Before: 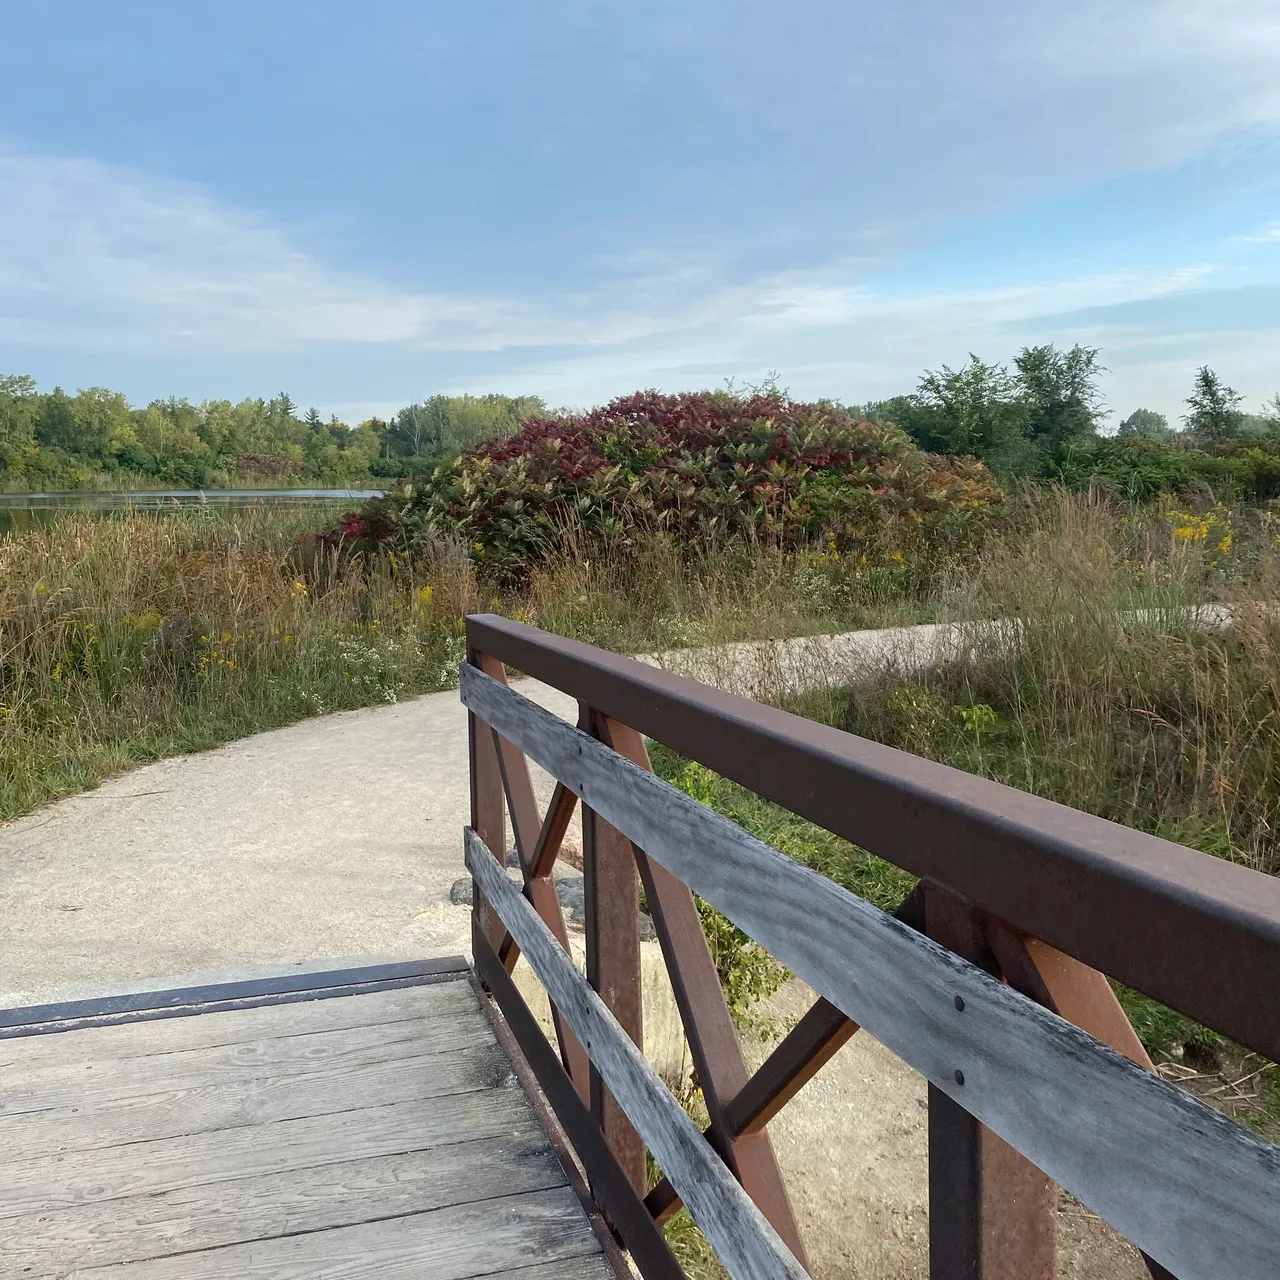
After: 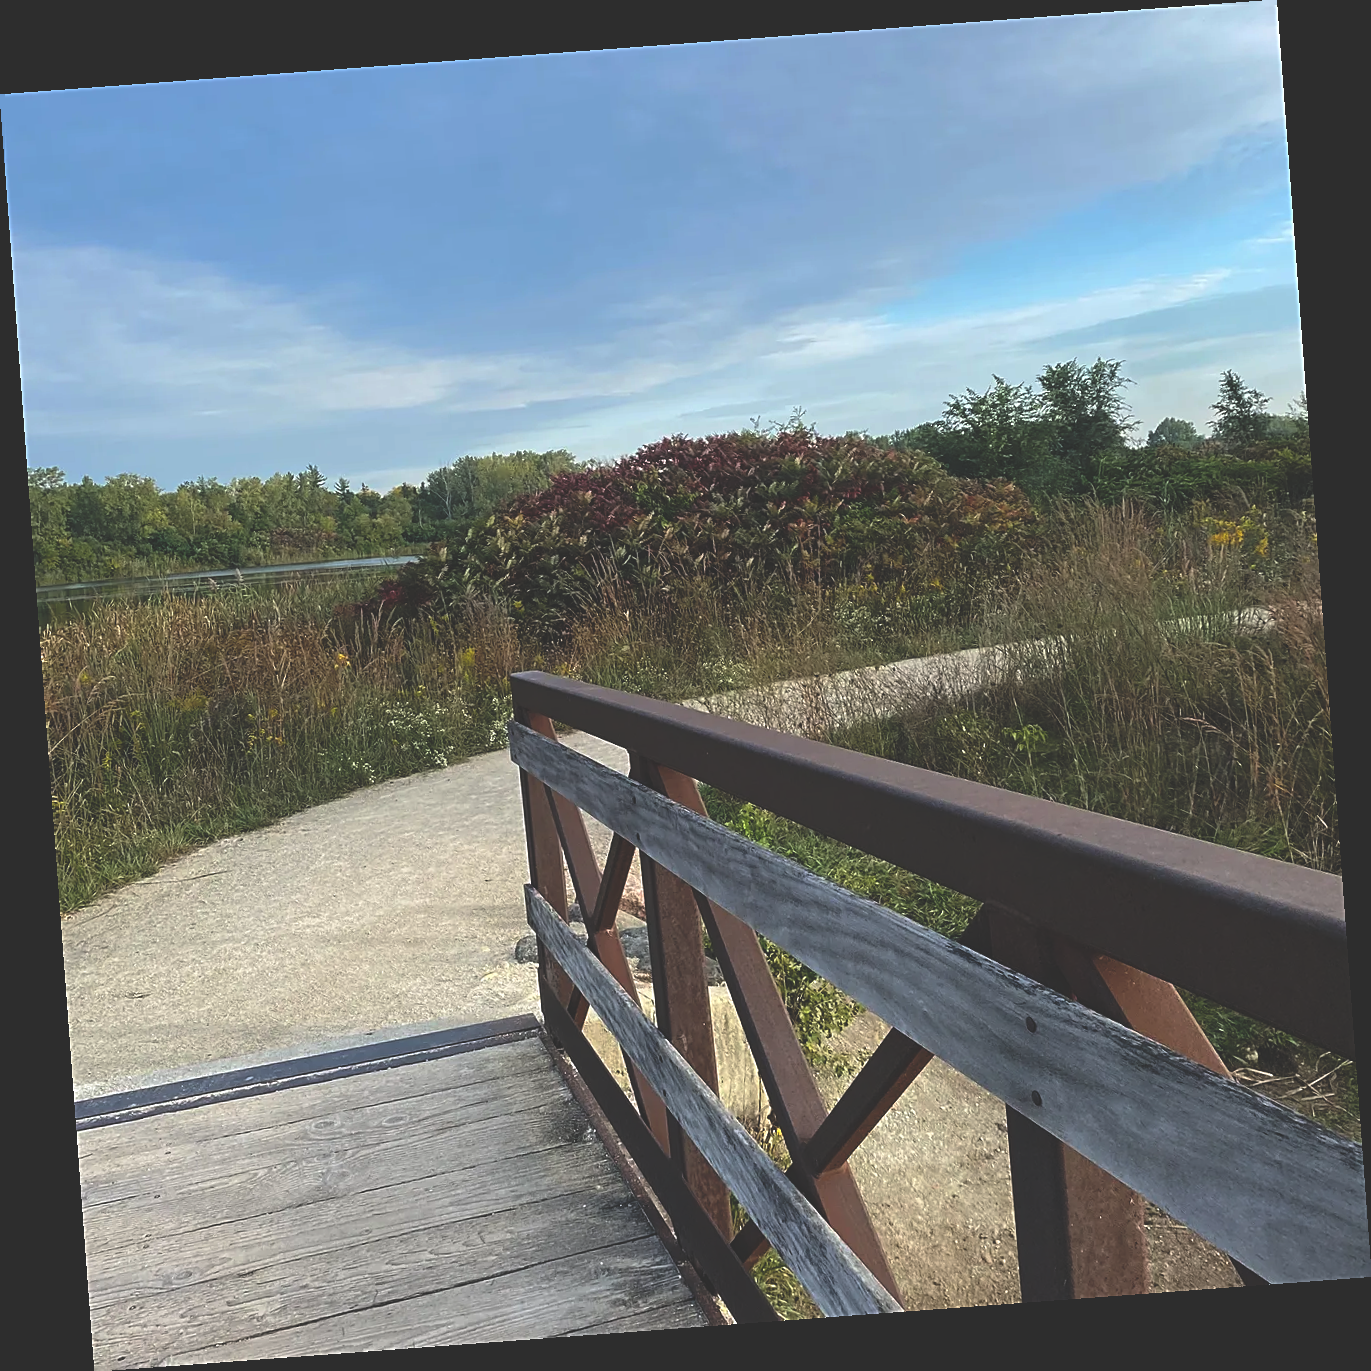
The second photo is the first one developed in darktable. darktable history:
rotate and perspective: rotation -4.25°, automatic cropping off
rgb curve: curves: ch0 [(0, 0.186) (0.314, 0.284) (0.775, 0.708) (1, 1)], compensate middle gray true, preserve colors none
sharpen: on, module defaults
